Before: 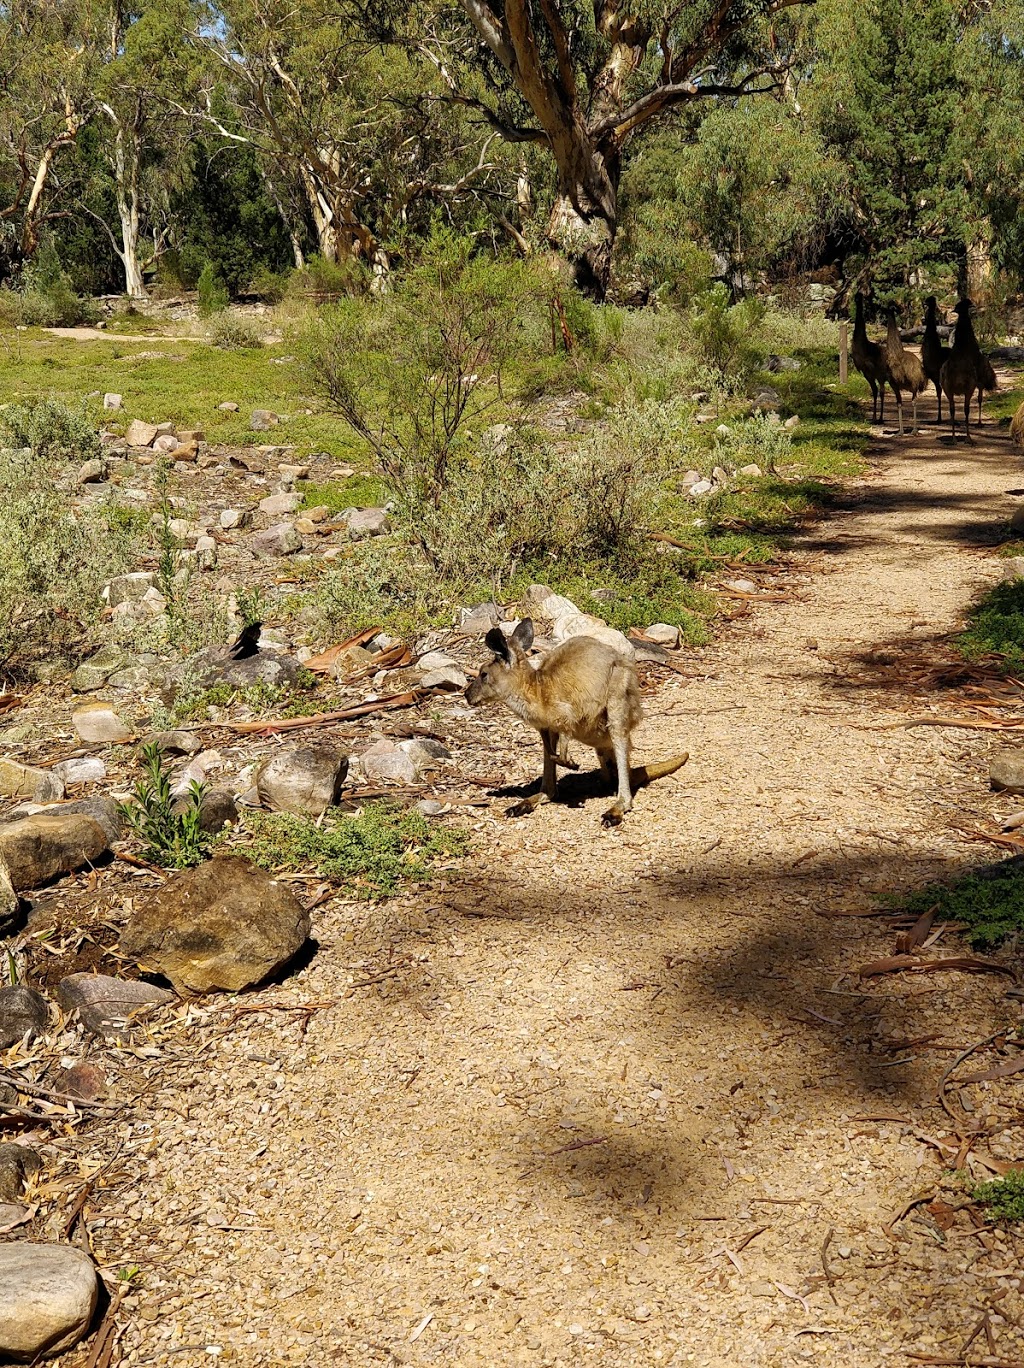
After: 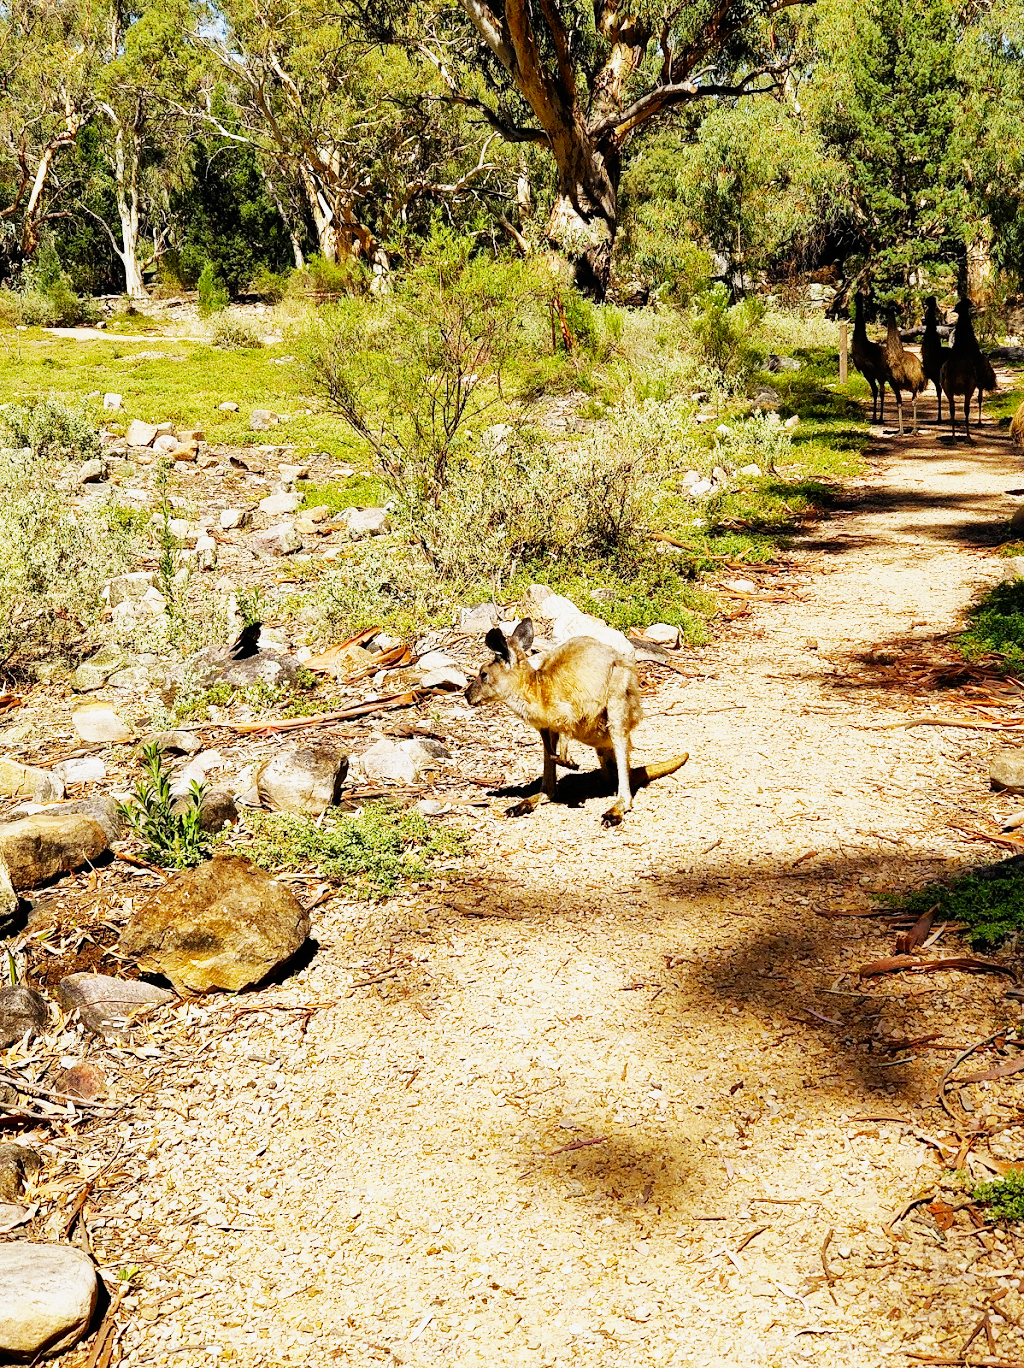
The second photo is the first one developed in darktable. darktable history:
base curve: curves: ch0 [(0, 0) (0.007, 0.004) (0.027, 0.03) (0.046, 0.07) (0.207, 0.54) (0.442, 0.872) (0.673, 0.972) (1, 1)], preserve colors none
shadows and highlights: shadows -20, white point adjustment -2, highlights -35
